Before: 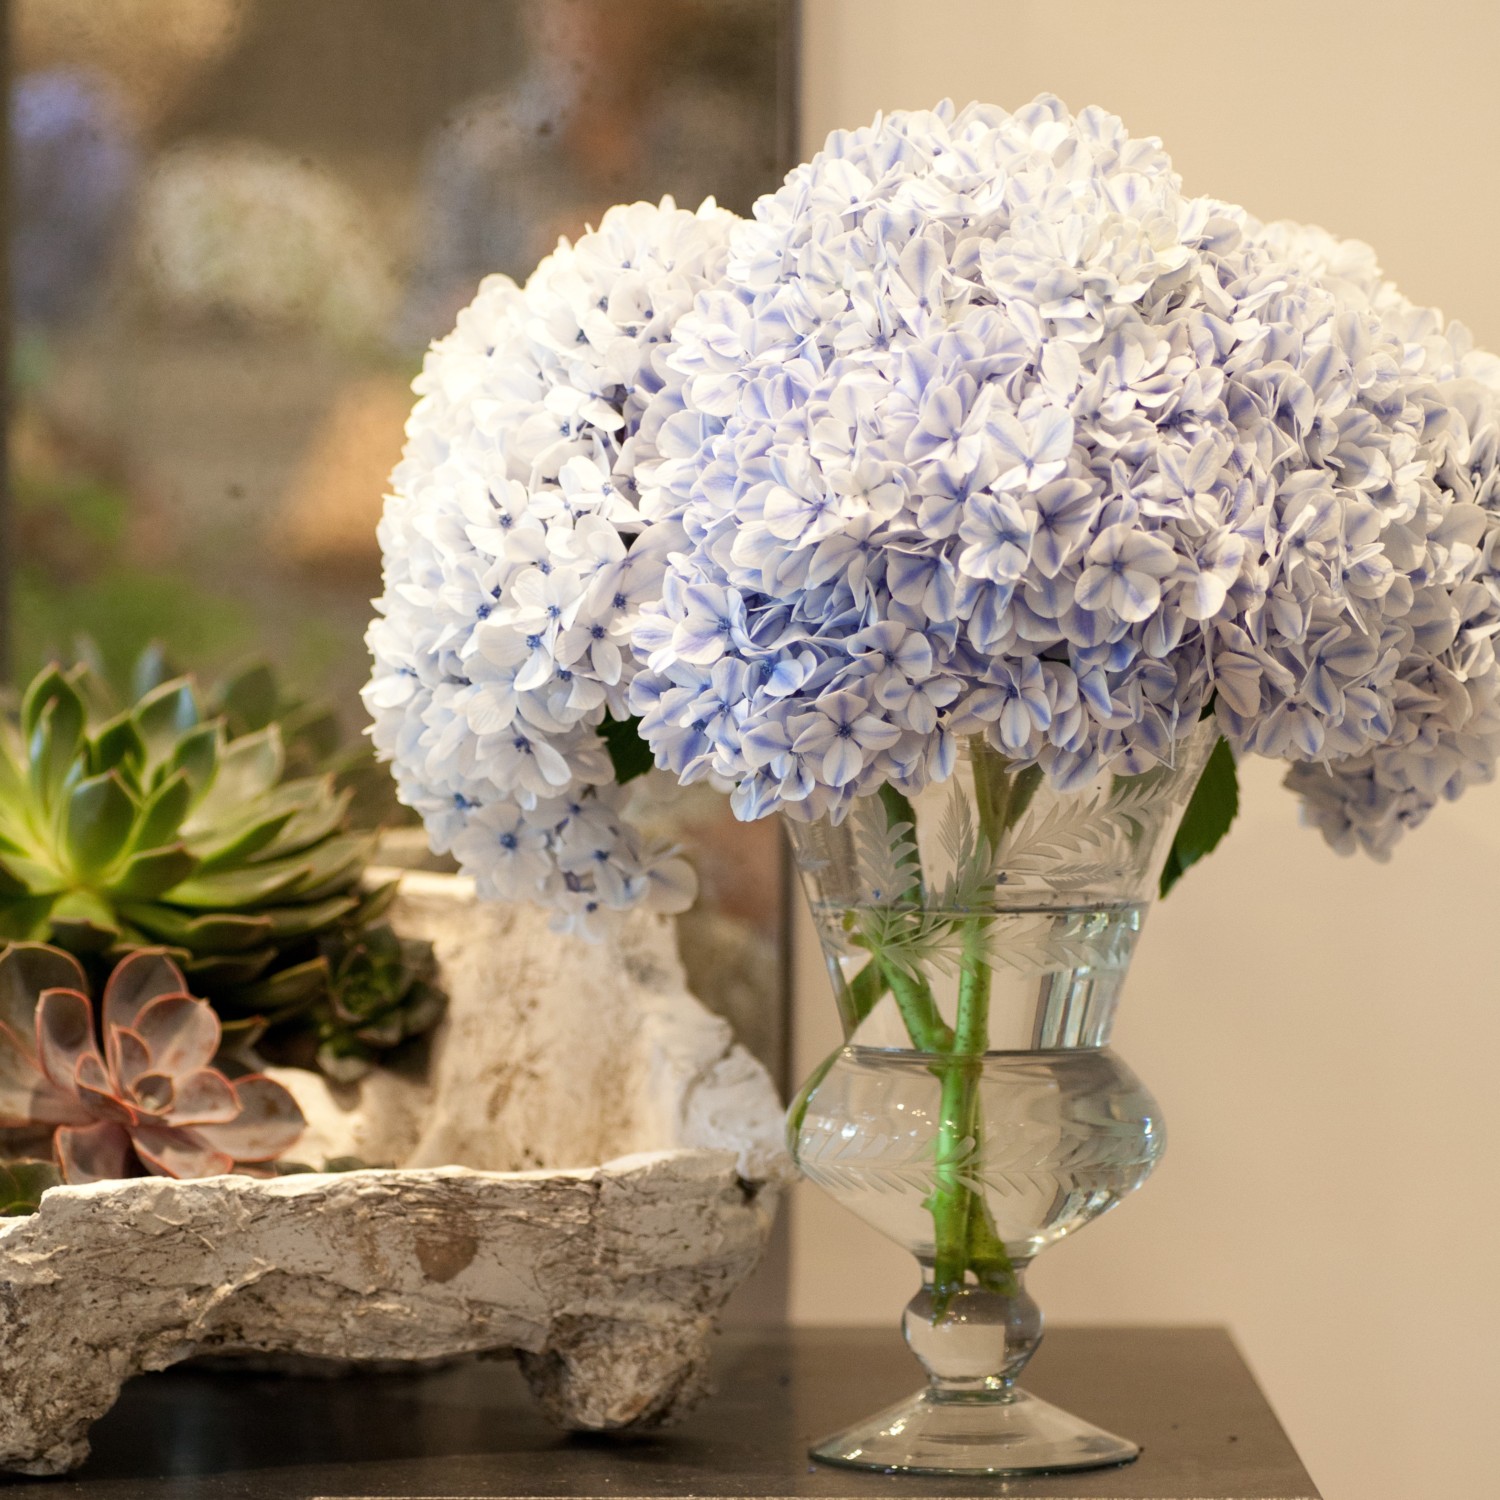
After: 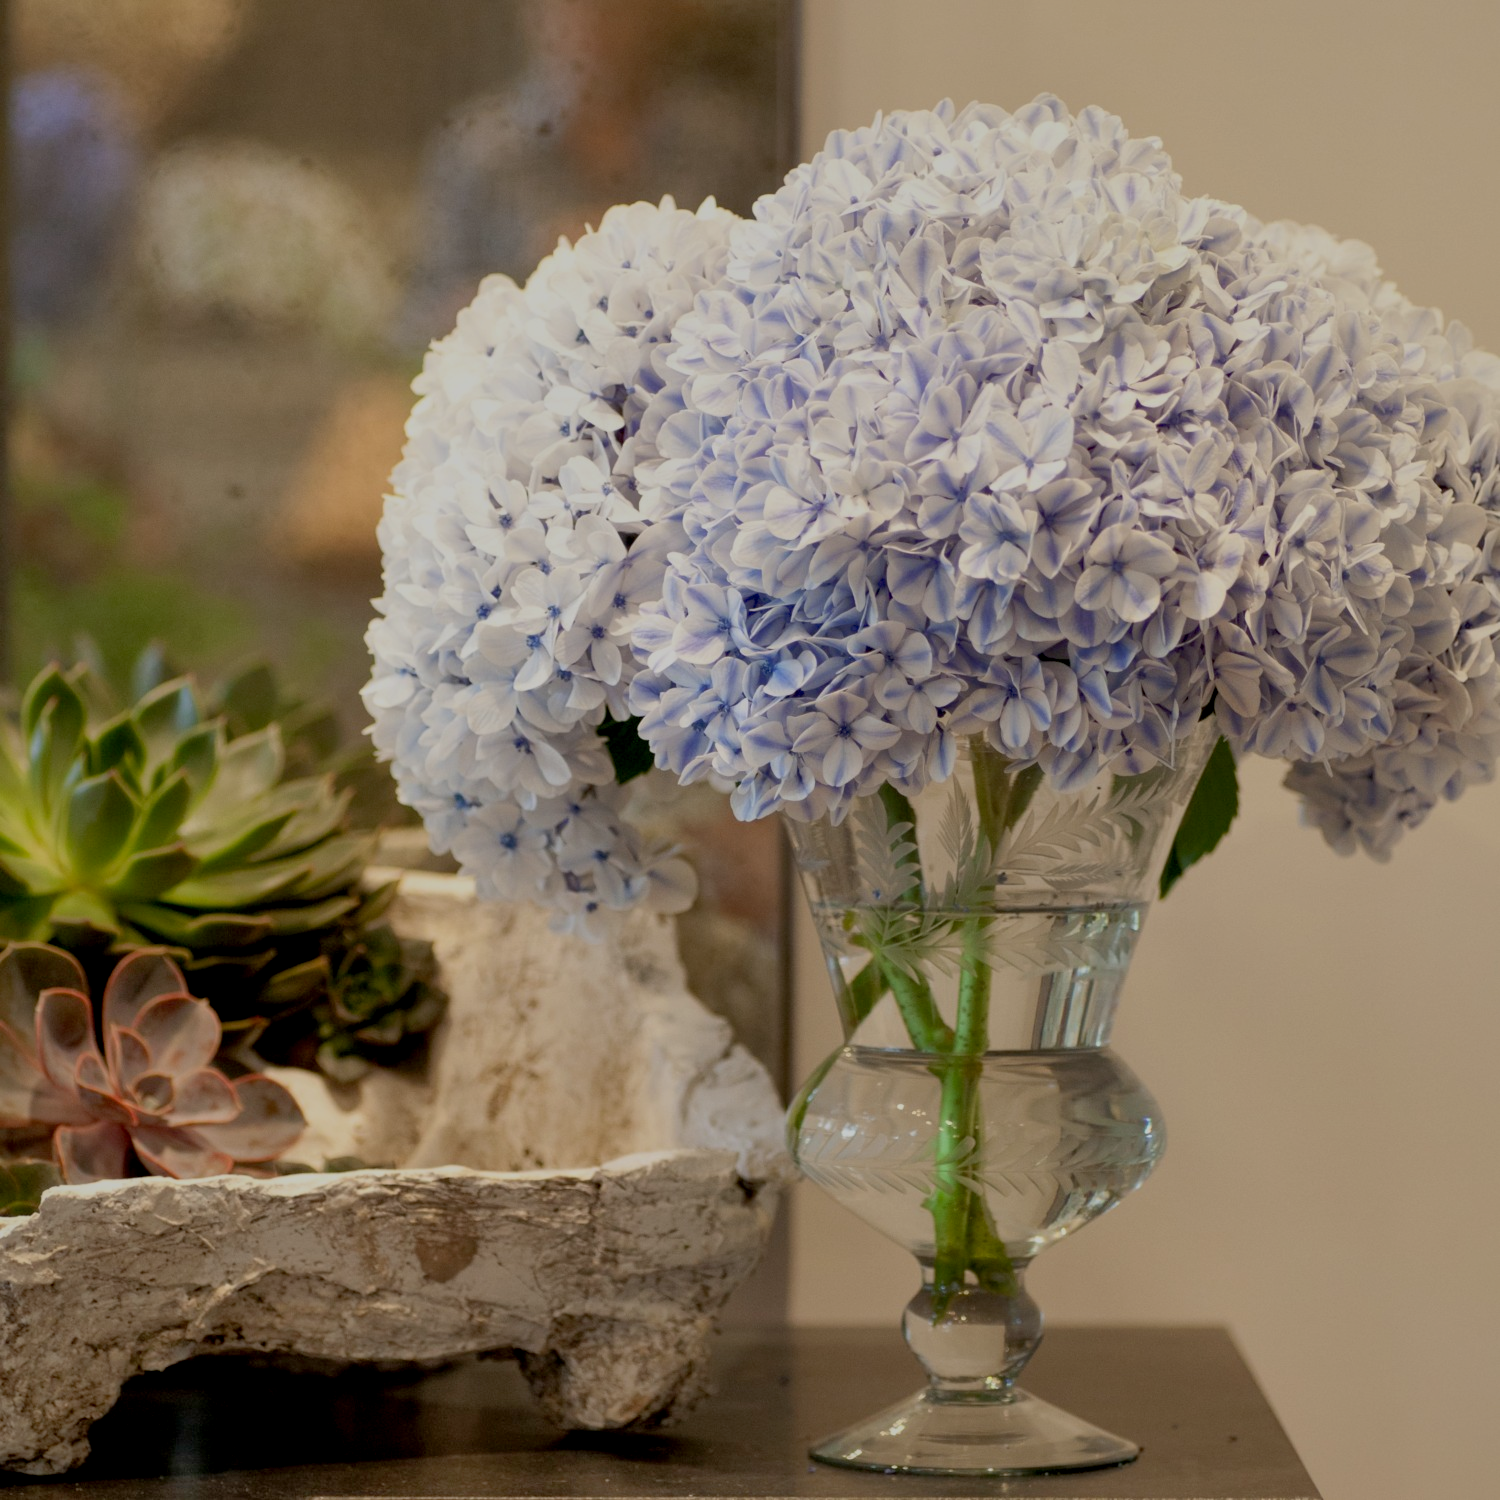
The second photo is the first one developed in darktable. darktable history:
color zones: curves: ch0 [(0, 0.5) (0.143, 0.5) (0.286, 0.5) (0.429, 0.5) (0.571, 0.5) (0.714, 0.476) (0.857, 0.5) (1, 0.5)]; ch2 [(0, 0.5) (0.143, 0.5) (0.286, 0.5) (0.429, 0.5) (0.571, 0.5) (0.714, 0.487) (0.857, 0.5) (1, 0.5)]
shadows and highlights: on, module defaults
exposure: black level correction 0.009, exposure -0.67 EV, compensate highlight preservation false
